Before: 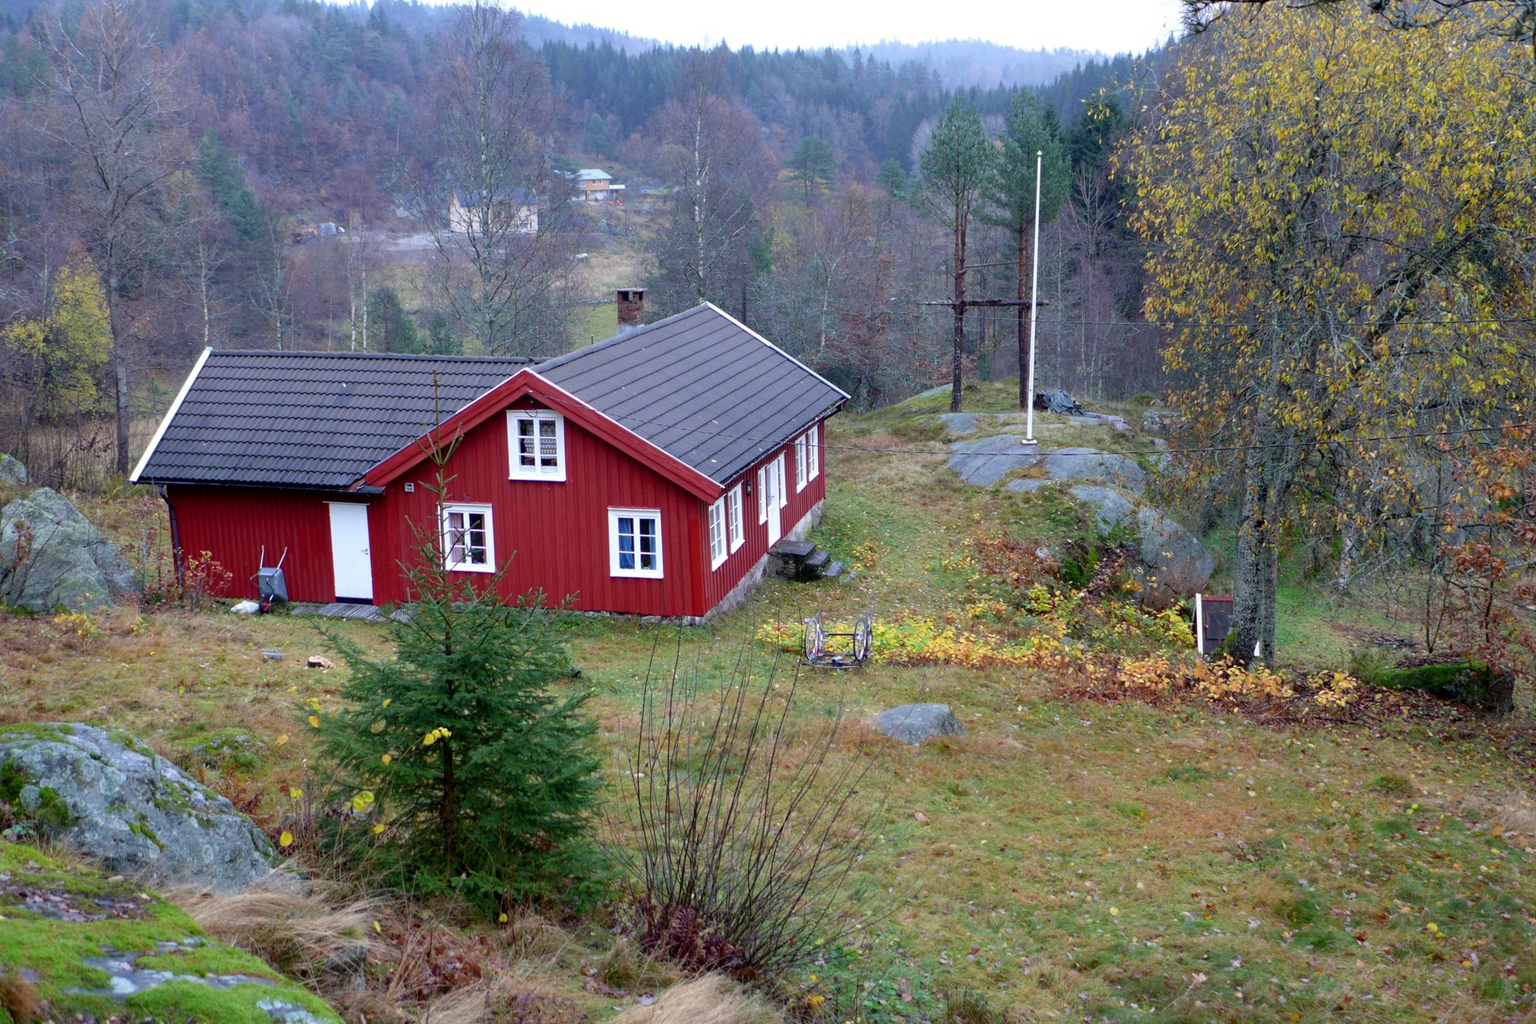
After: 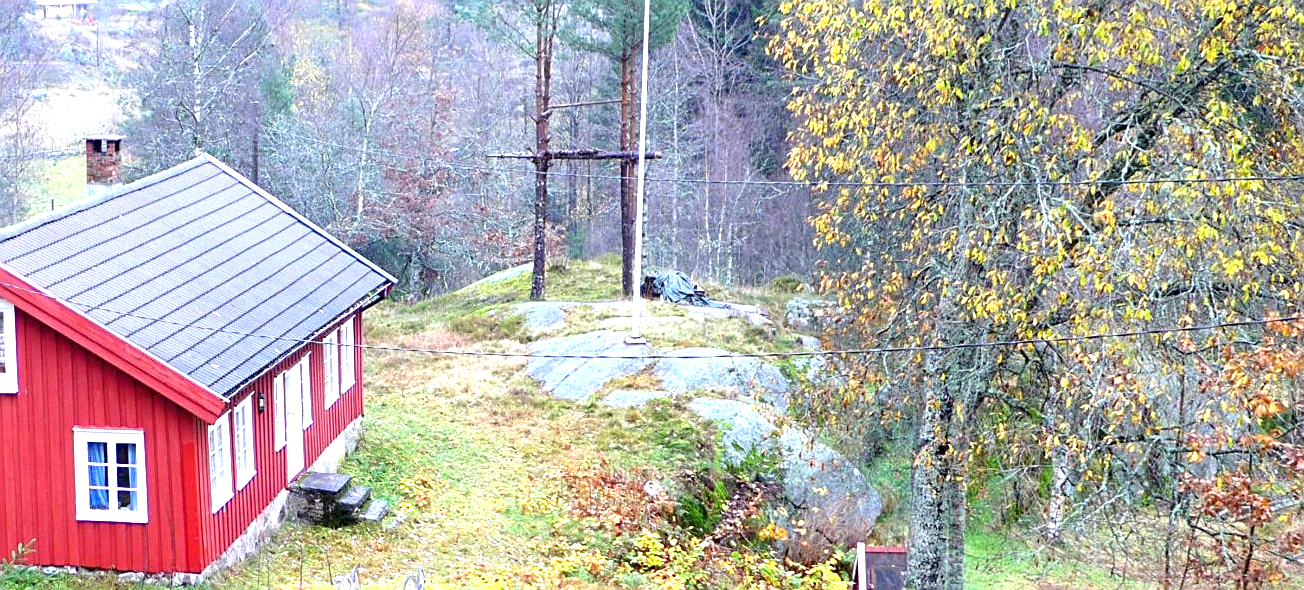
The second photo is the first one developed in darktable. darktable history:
crop: left 36.005%, top 18.293%, right 0.31%, bottom 38.444%
exposure: black level correction 0, exposure 1.75 EV, compensate exposure bias true, compensate highlight preservation false
sharpen: on, module defaults
